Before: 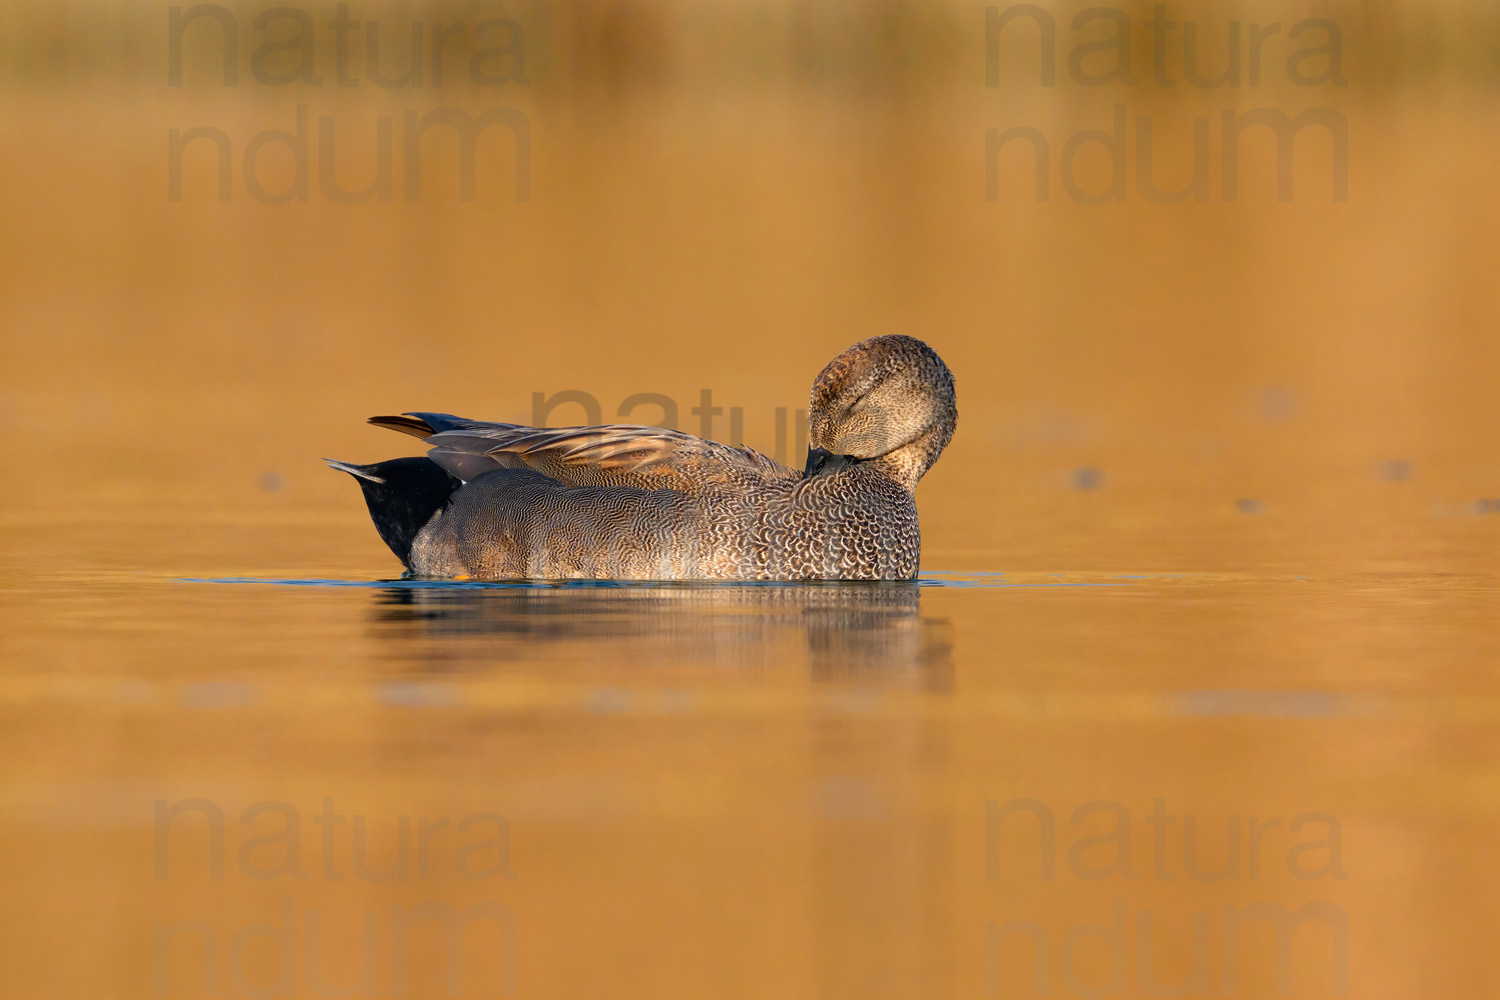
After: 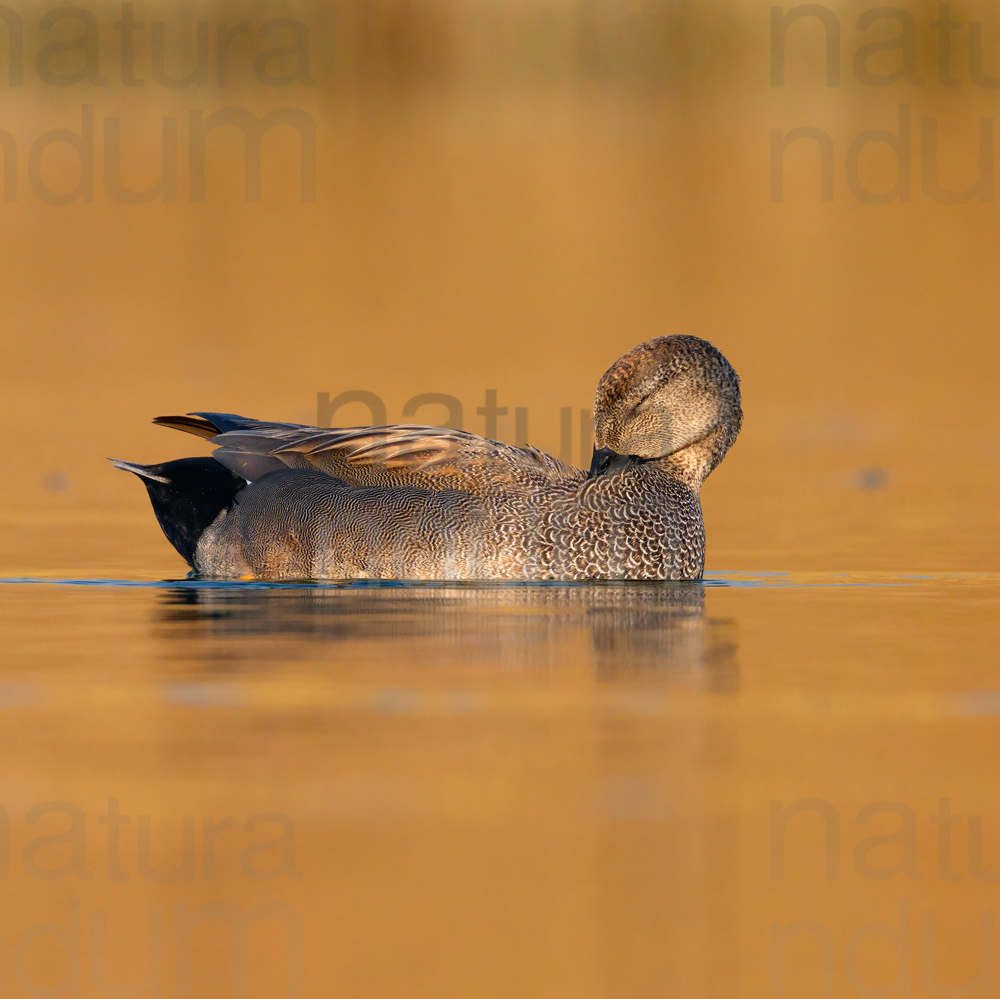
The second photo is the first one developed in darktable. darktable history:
crop and rotate: left 14.418%, right 18.913%
